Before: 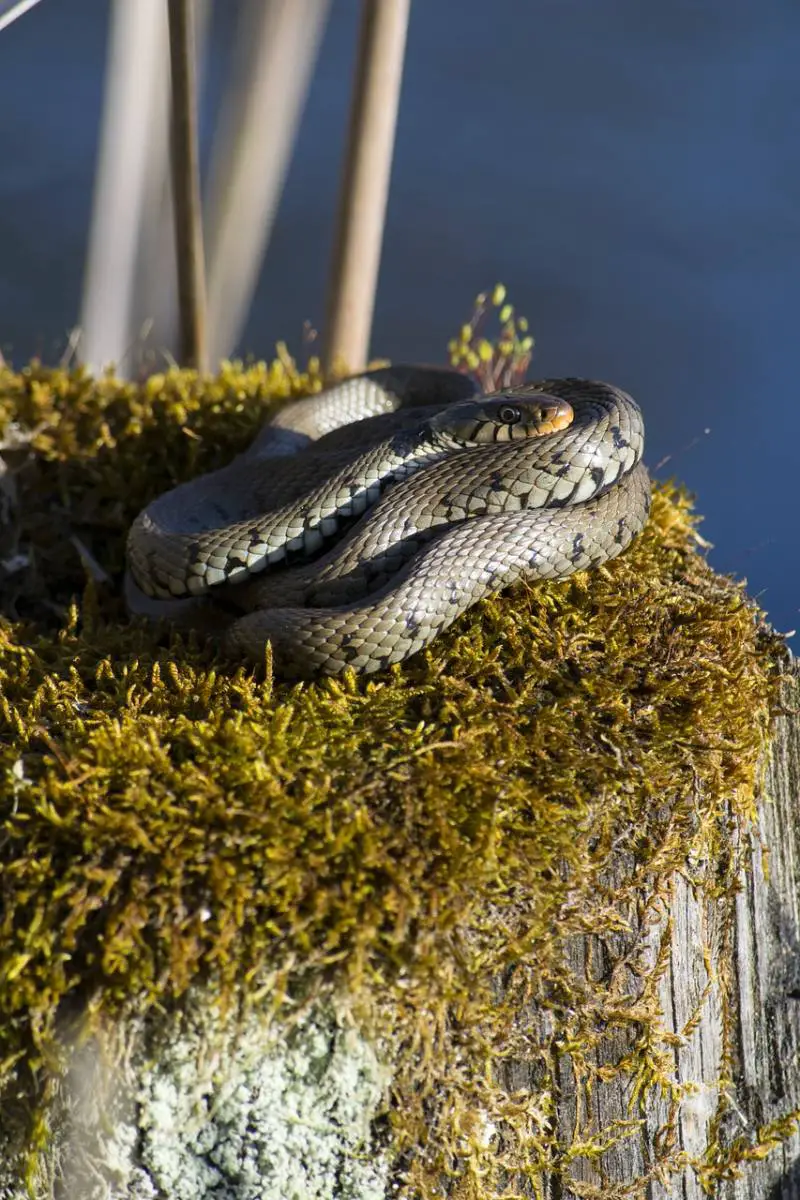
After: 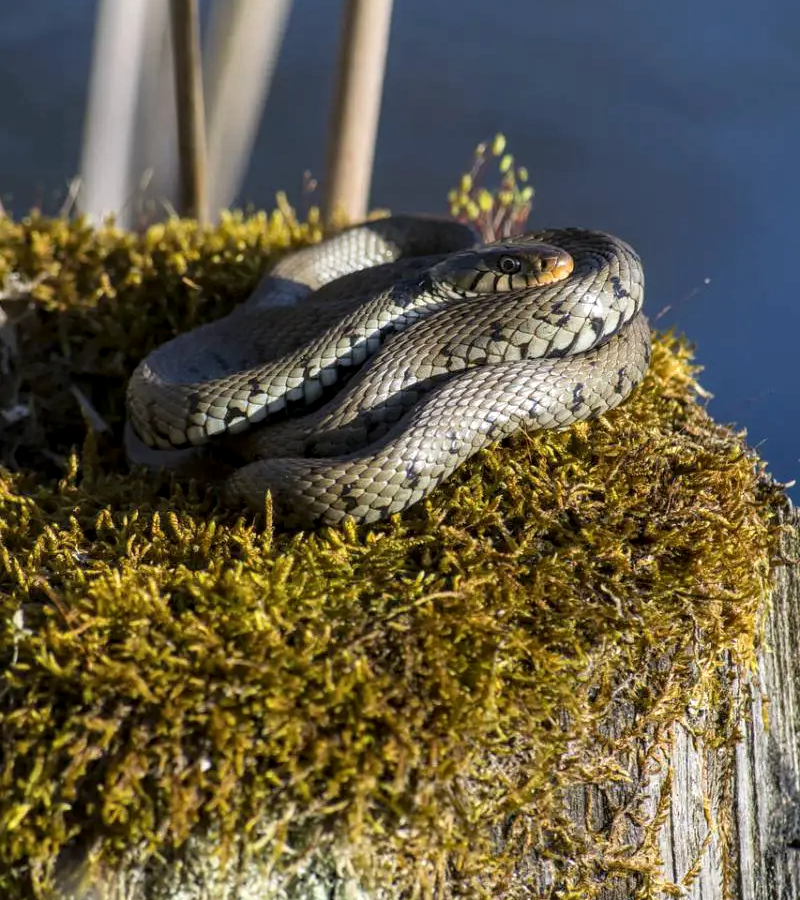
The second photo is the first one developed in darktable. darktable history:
crop and rotate: top 12.5%, bottom 12.5%
exposure: exposure 0.02 EV, compensate highlight preservation false
local contrast: on, module defaults
